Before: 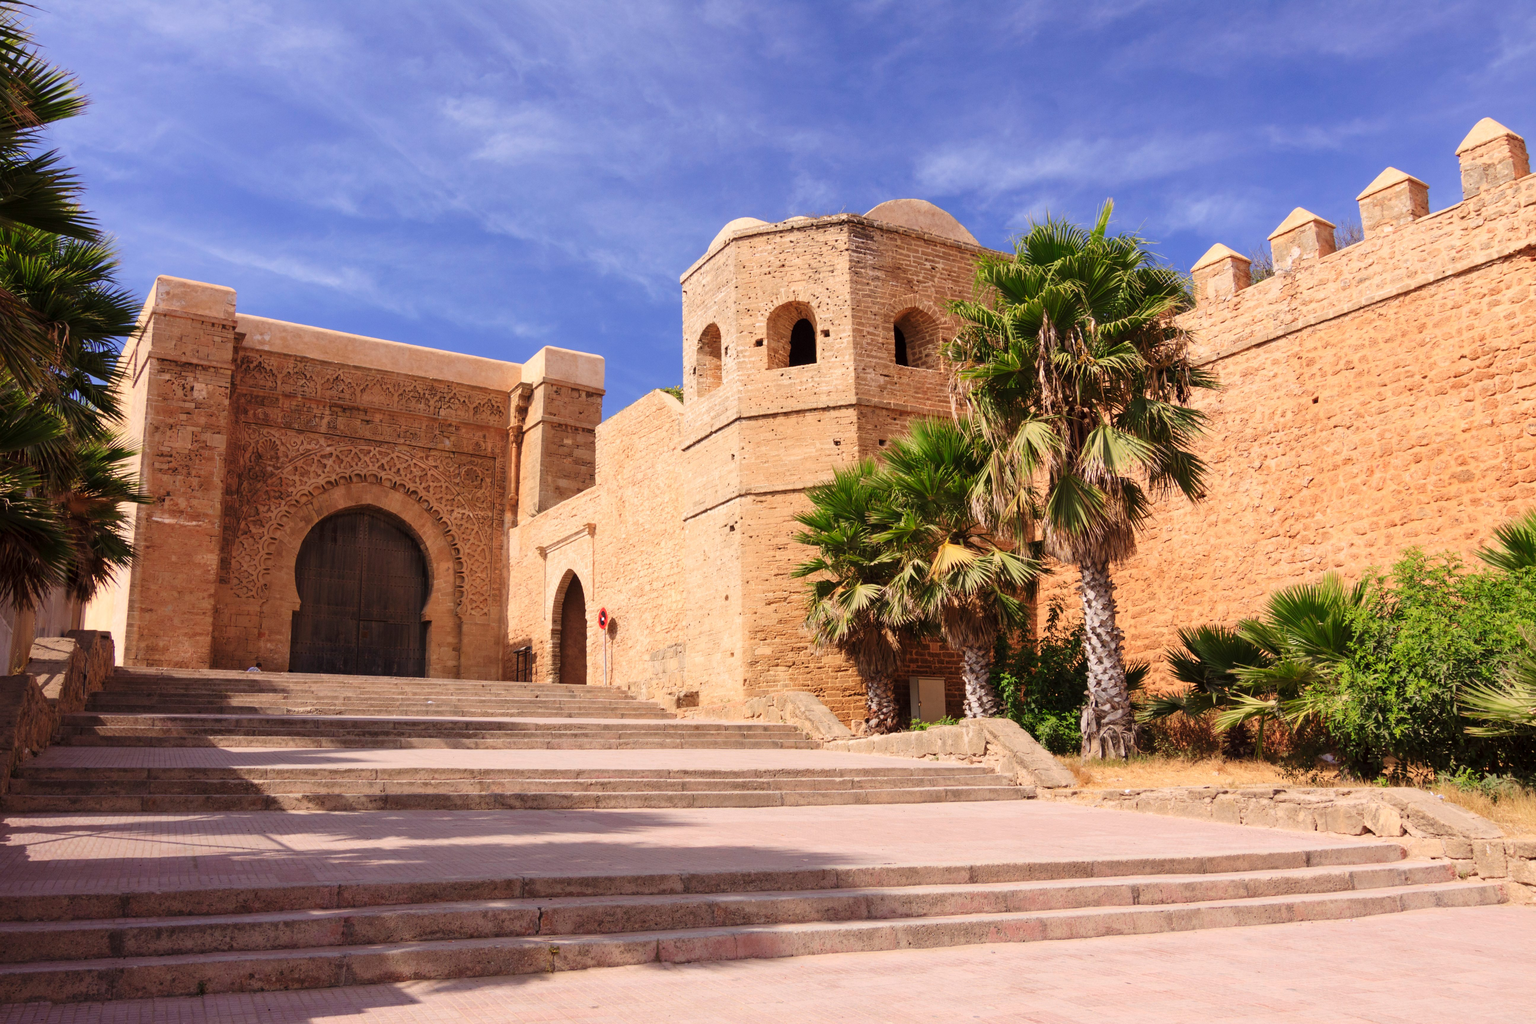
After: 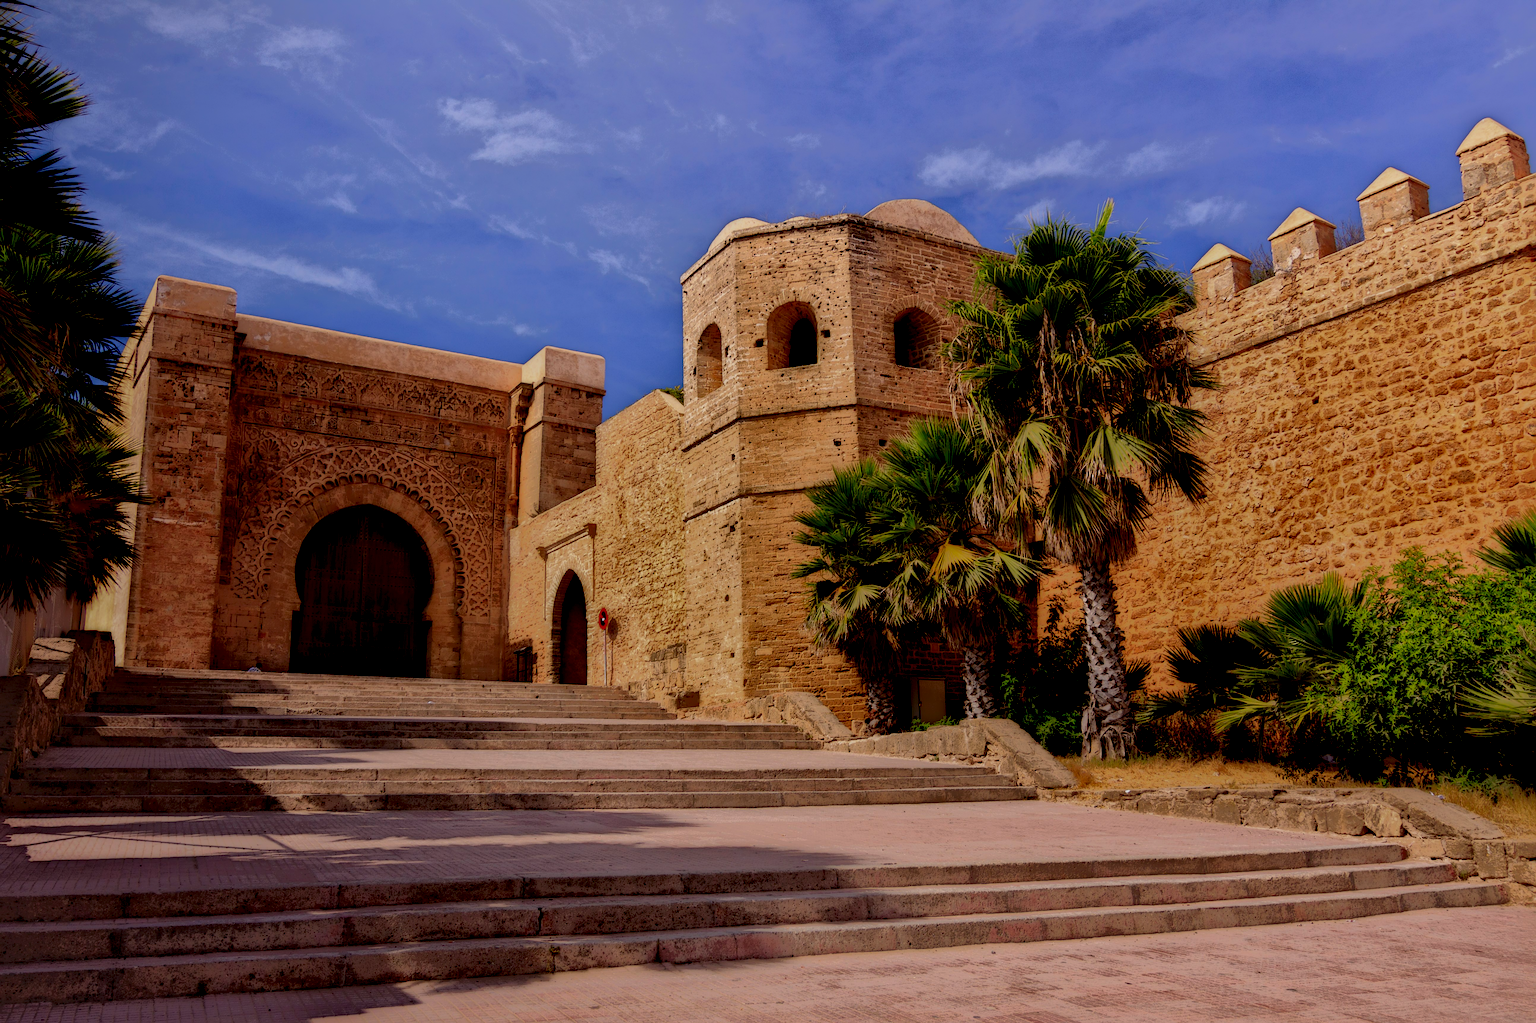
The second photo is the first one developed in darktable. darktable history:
local contrast: highlights 5%, shadows 228%, detail 164%, midtone range 0.007
sharpen: on, module defaults
shadows and highlights: shadows 38.09, highlights -74.51
